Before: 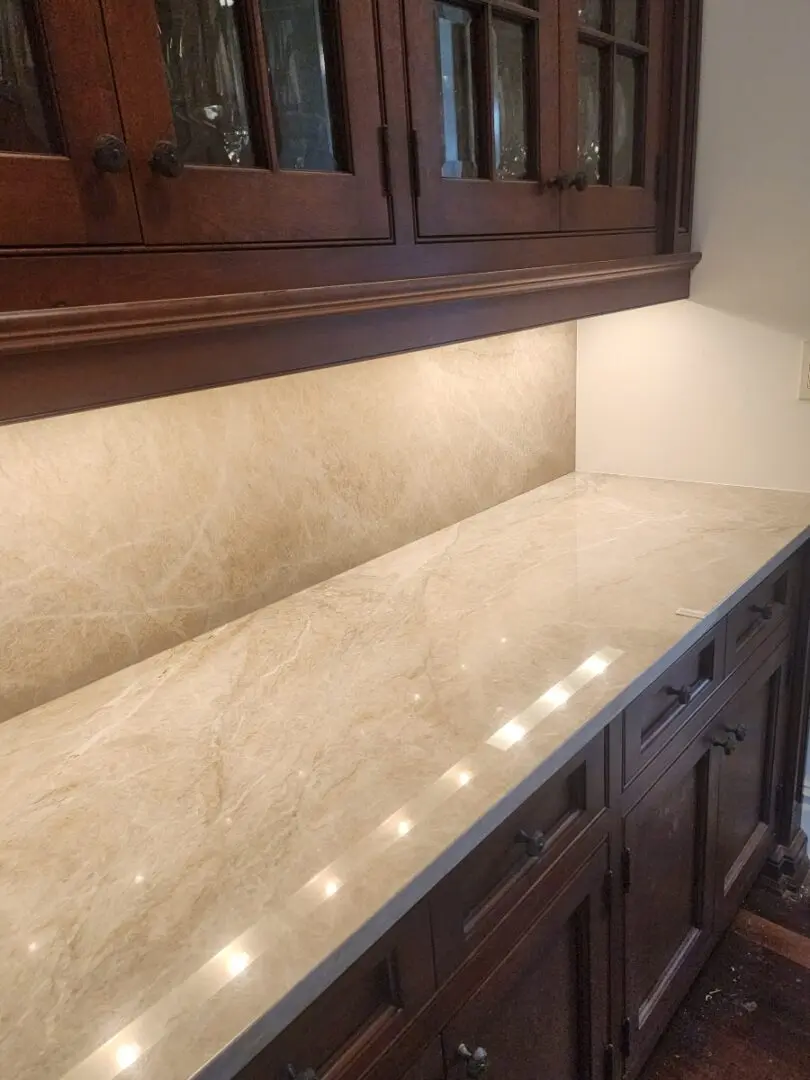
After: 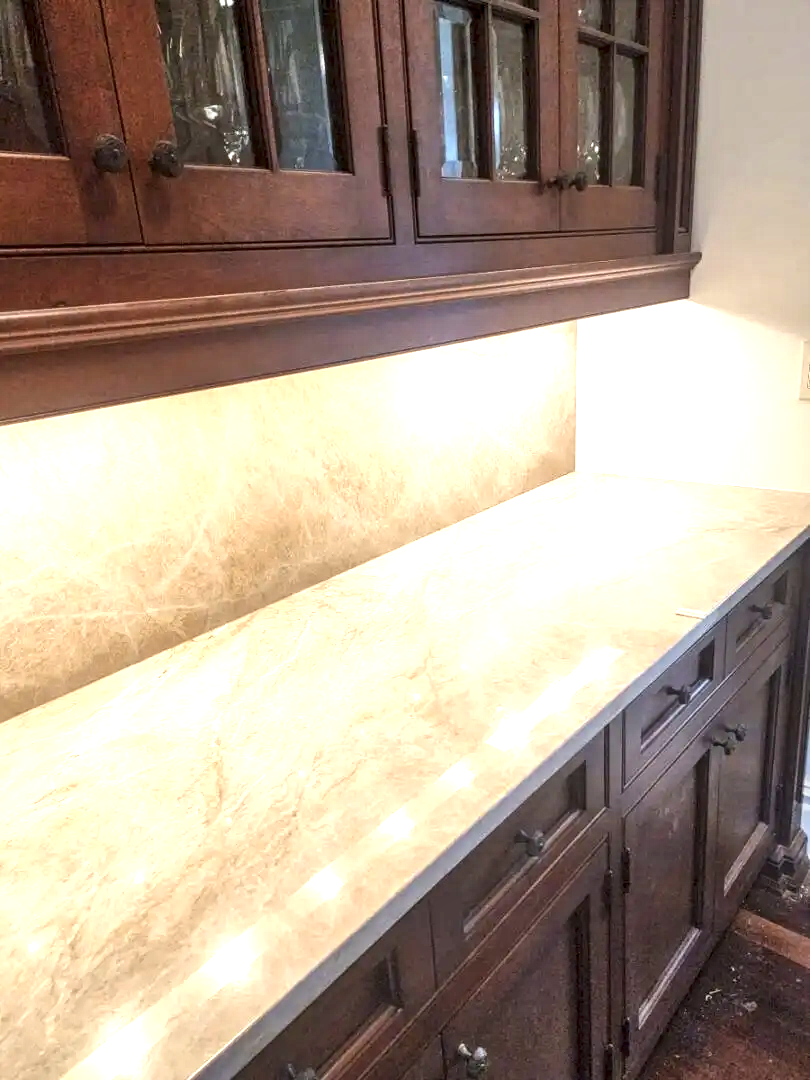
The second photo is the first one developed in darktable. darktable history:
exposure: black level correction 0, exposure 1.1 EV, compensate highlight preservation false
local contrast: highlights 59%, detail 145%
